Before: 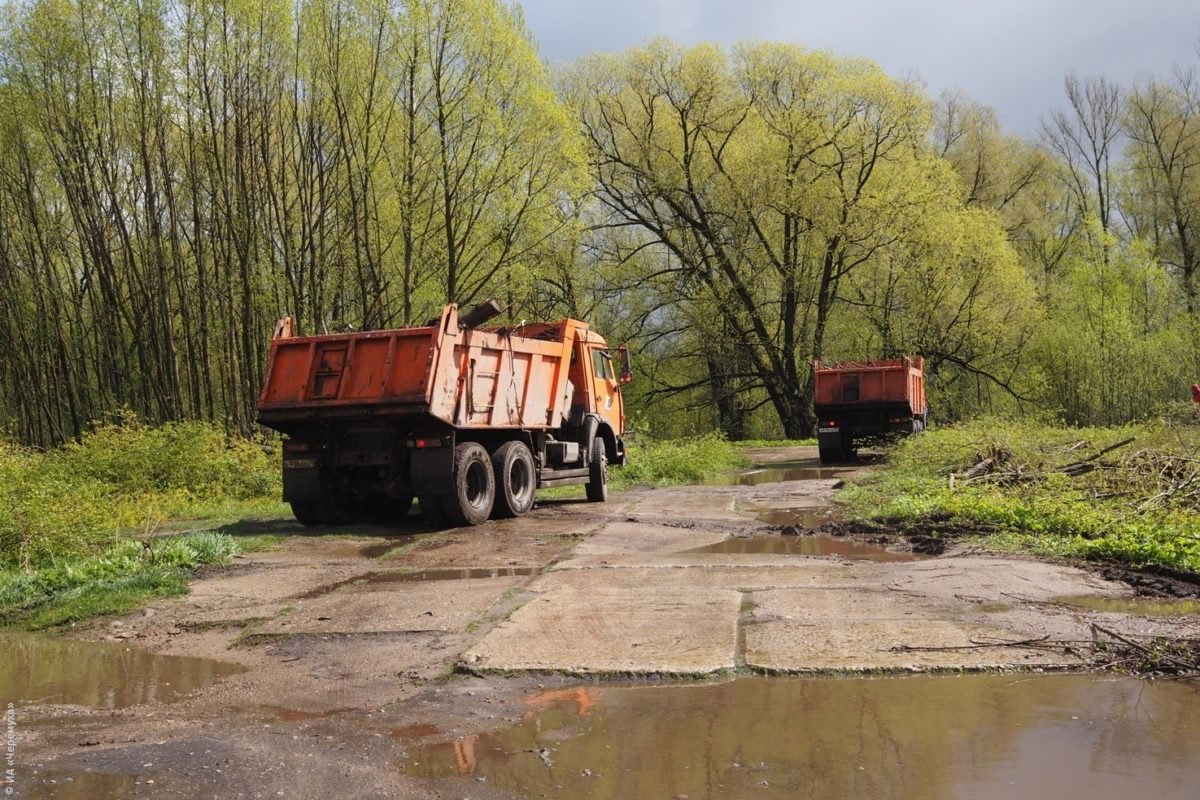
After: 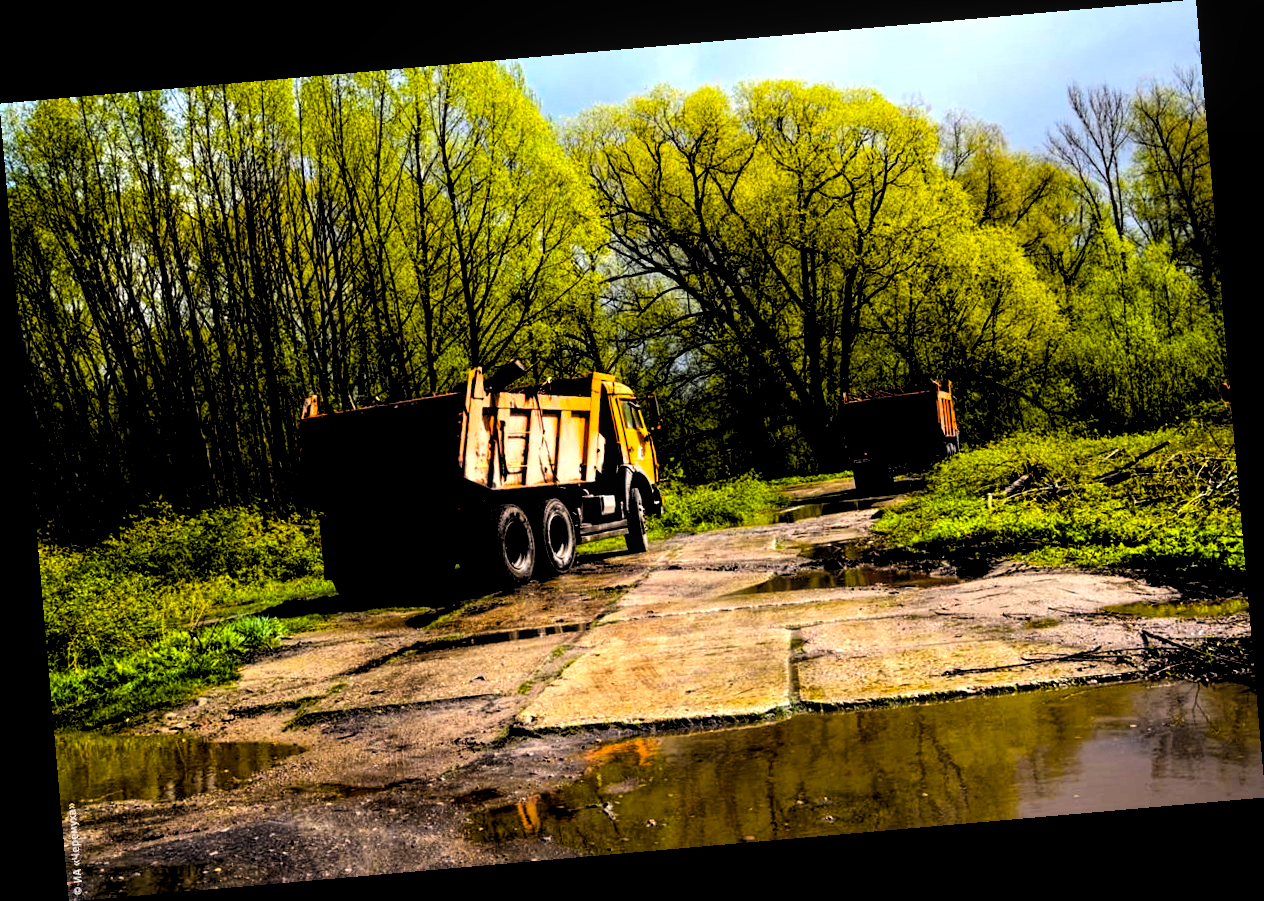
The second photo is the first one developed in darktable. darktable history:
rotate and perspective: rotation -4.98°, automatic cropping off
white balance: red 0.986, blue 1.01
local contrast: highlights 99%, shadows 86%, detail 160%, midtone range 0.2
exposure: black level correction 0, exposure 0.5 EV, compensate highlight preservation false
color balance rgb: linear chroma grading › global chroma 40.15%, perceptual saturation grading › global saturation 60.58%, perceptual saturation grading › highlights 20.44%, perceptual saturation grading › shadows -50.36%, perceptual brilliance grading › highlights 2.19%, perceptual brilliance grading › mid-tones -50.36%, perceptual brilliance grading › shadows -50.36%
rgb levels: levels [[0.034, 0.472, 0.904], [0, 0.5, 1], [0, 0.5, 1]]
